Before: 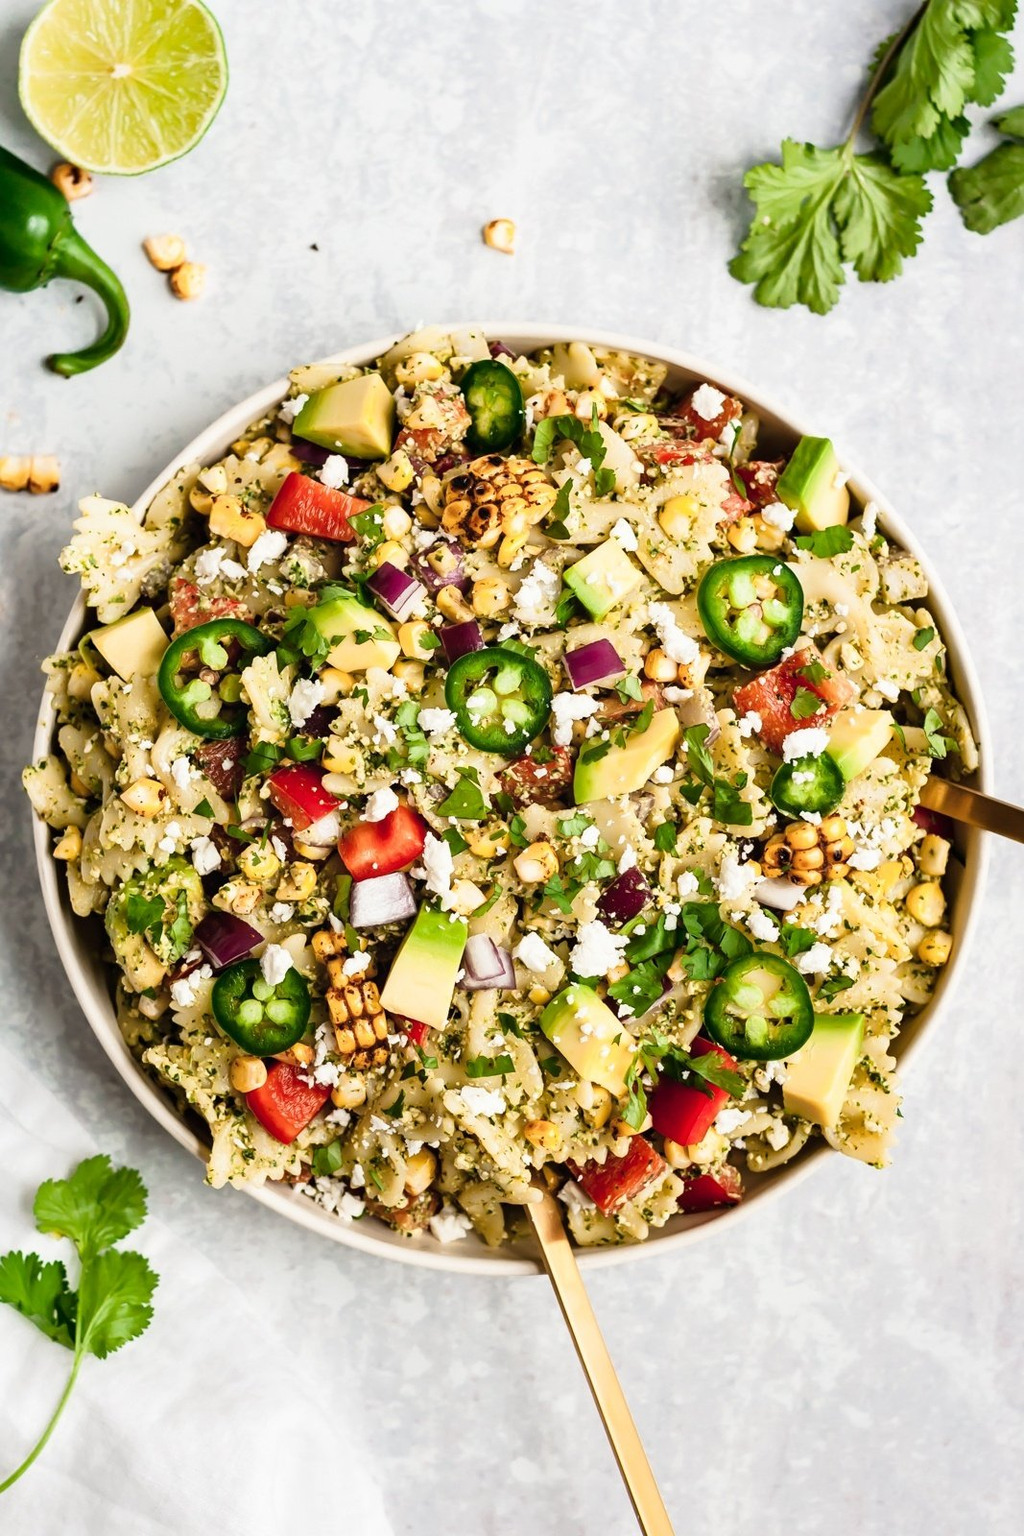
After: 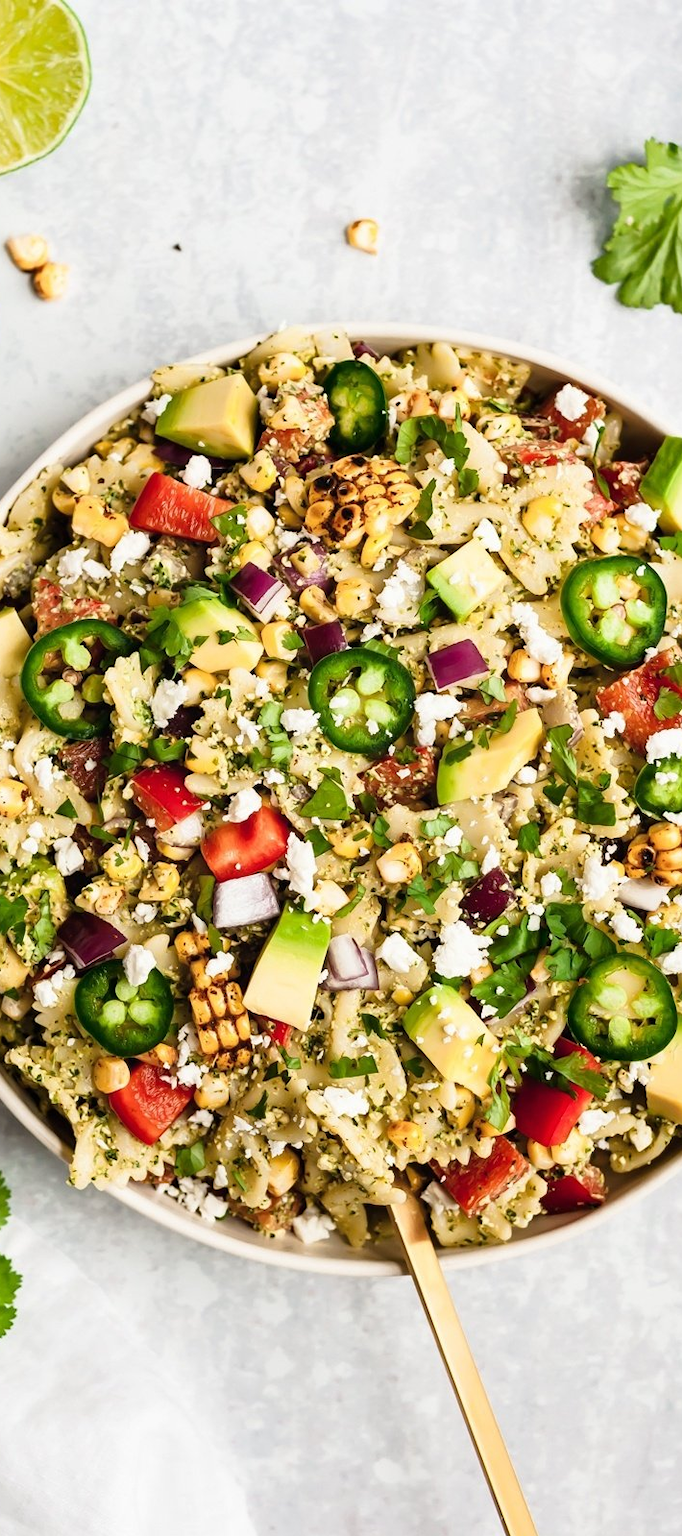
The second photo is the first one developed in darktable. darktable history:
crop and rotate: left 13.459%, right 19.949%
